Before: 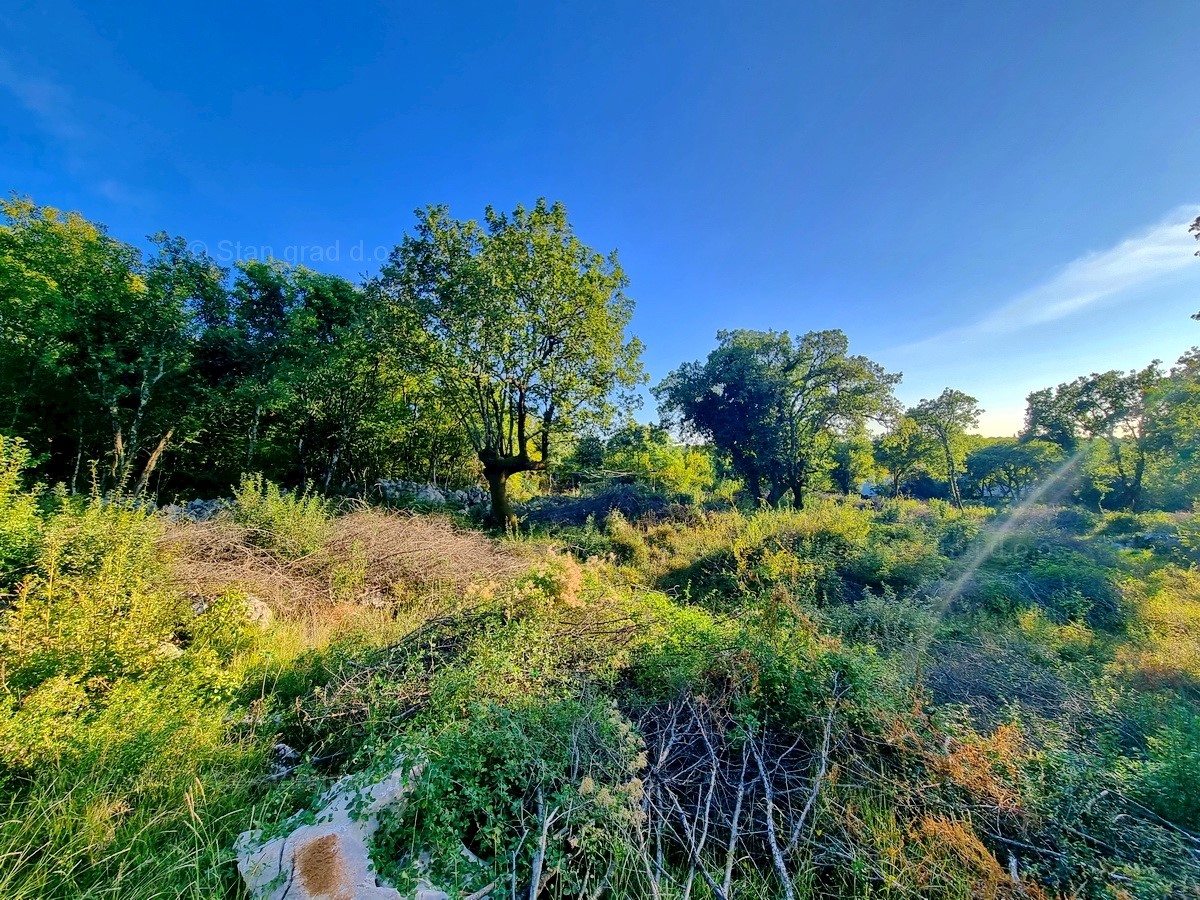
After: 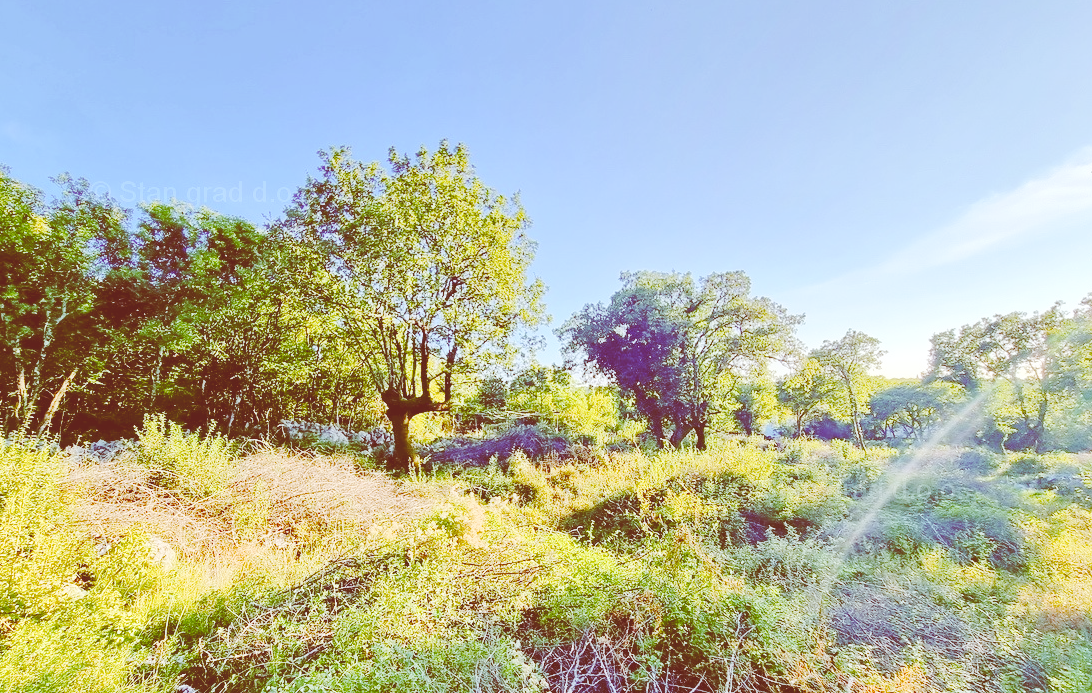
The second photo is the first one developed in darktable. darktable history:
color balance: lift [1, 1.011, 0.999, 0.989], gamma [1.109, 1.045, 1.039, 0.955], gain [0.917, 0.936, 0.952, 1.064], contrast 2.32%, contrast fulcrum 19%, output saturation 101%
tone curve: curves: ch0 [(0, 0) (0.003, 0.06) (0.011, 0.071) (0.025, 0.085) (0.044, 0.104) (0.069, 0.123) (0.1, 0.146) (0.136, 0.167) (0.177, 0.205) (0.224, 0.248) (0.277, 0.309) (0.335, 0.384) (0.399, 0.467) (0.468, 0.553) (0.543, 0.633) (0.623, 0.698) (0.709, 0.769) (0.801, 0.841) (0.898, 0.912) (1, 1)], preserve colors none
crop: left 8.155%, top 6.611%, bottom 15.385%
base curve: curves: ch0 [(0, 0.007) (0.028, 0.063) (0.121, 0.311) (0.46, 0.743) (0.859, 0.957) (1, 1)], preserve colors none
exposure: black level correction -0.008, exposure 0.067 EV, compensate highlight preservation false
